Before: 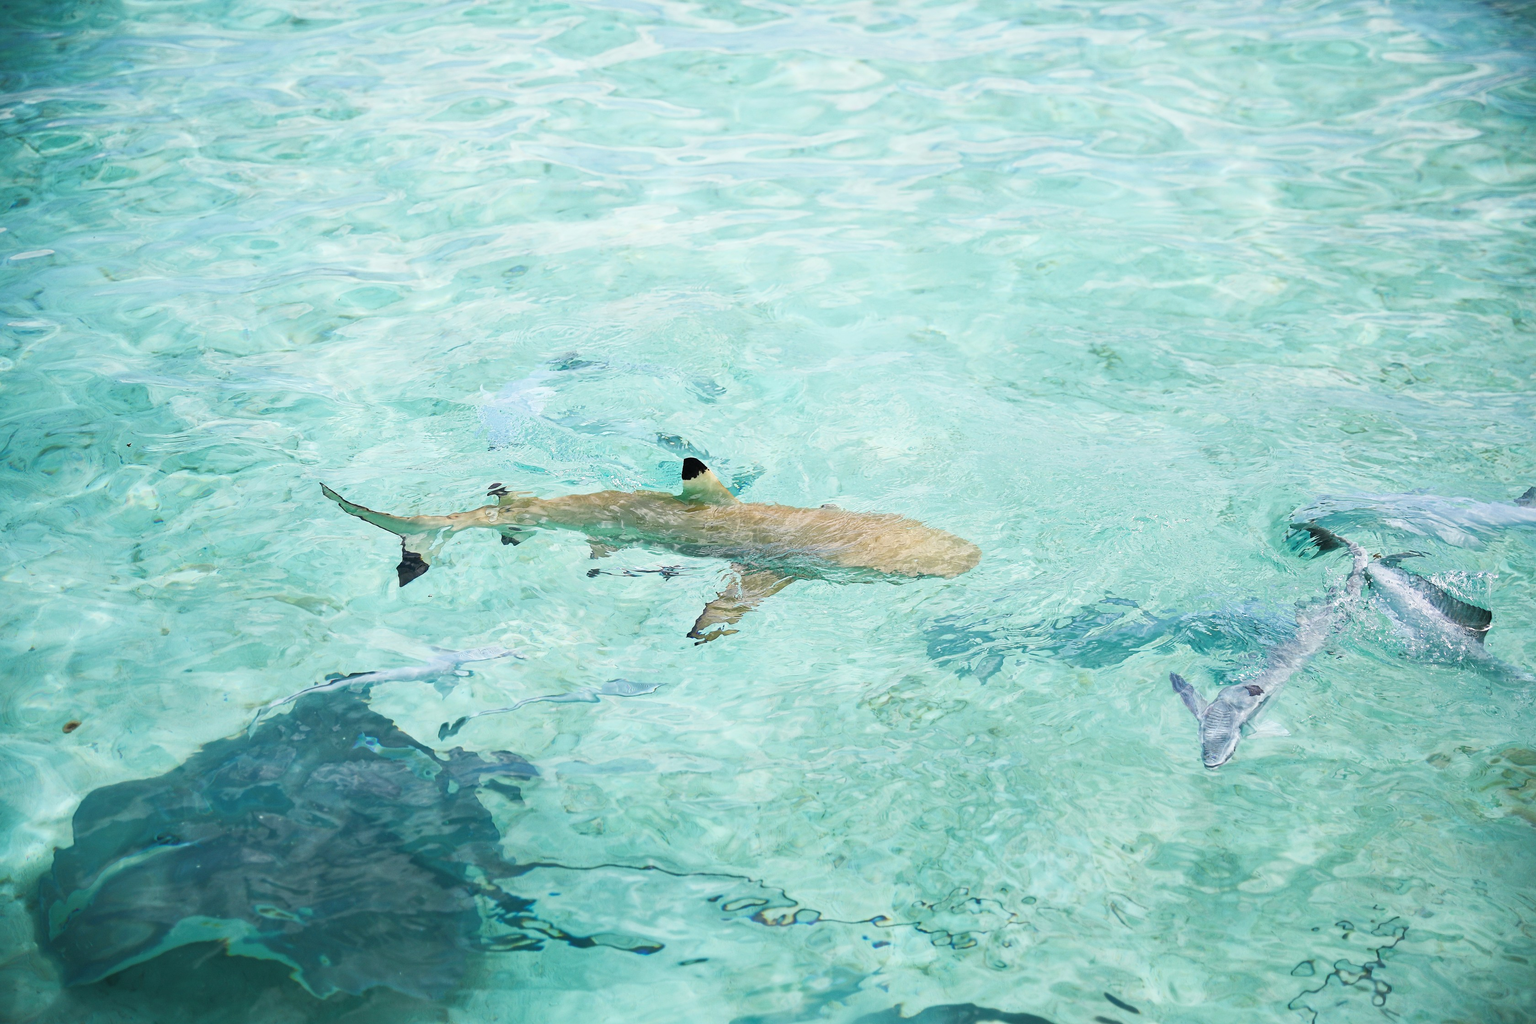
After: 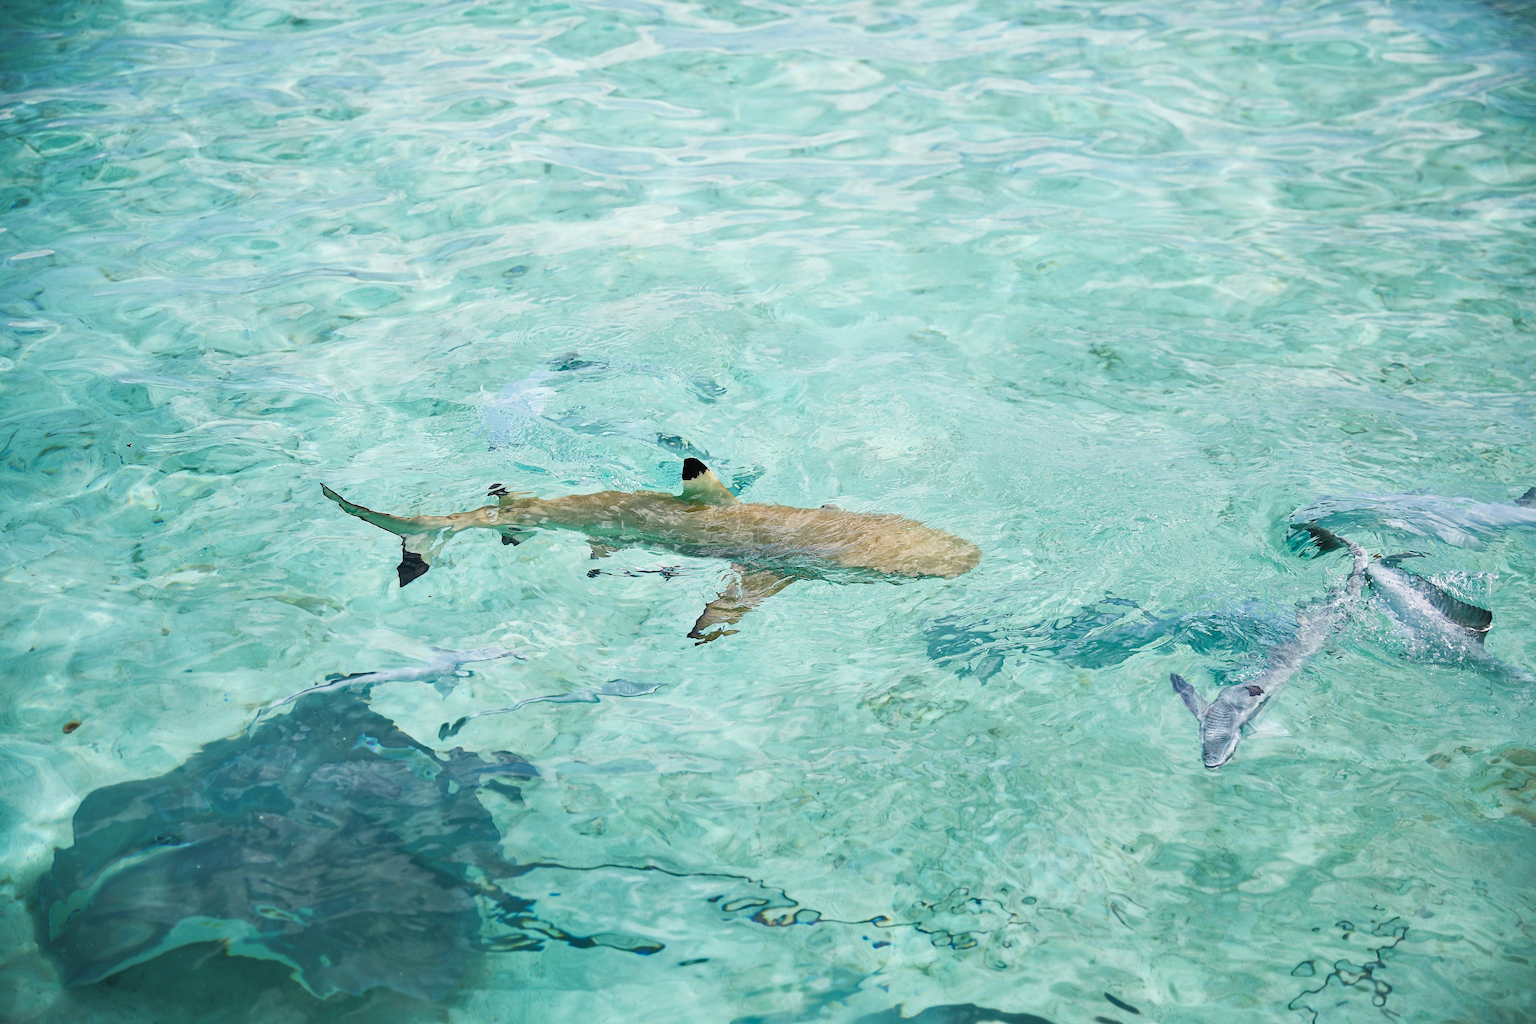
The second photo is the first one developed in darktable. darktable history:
shadows and highlights: shadows 47.36, highlights -41.38, soften with gaussian
